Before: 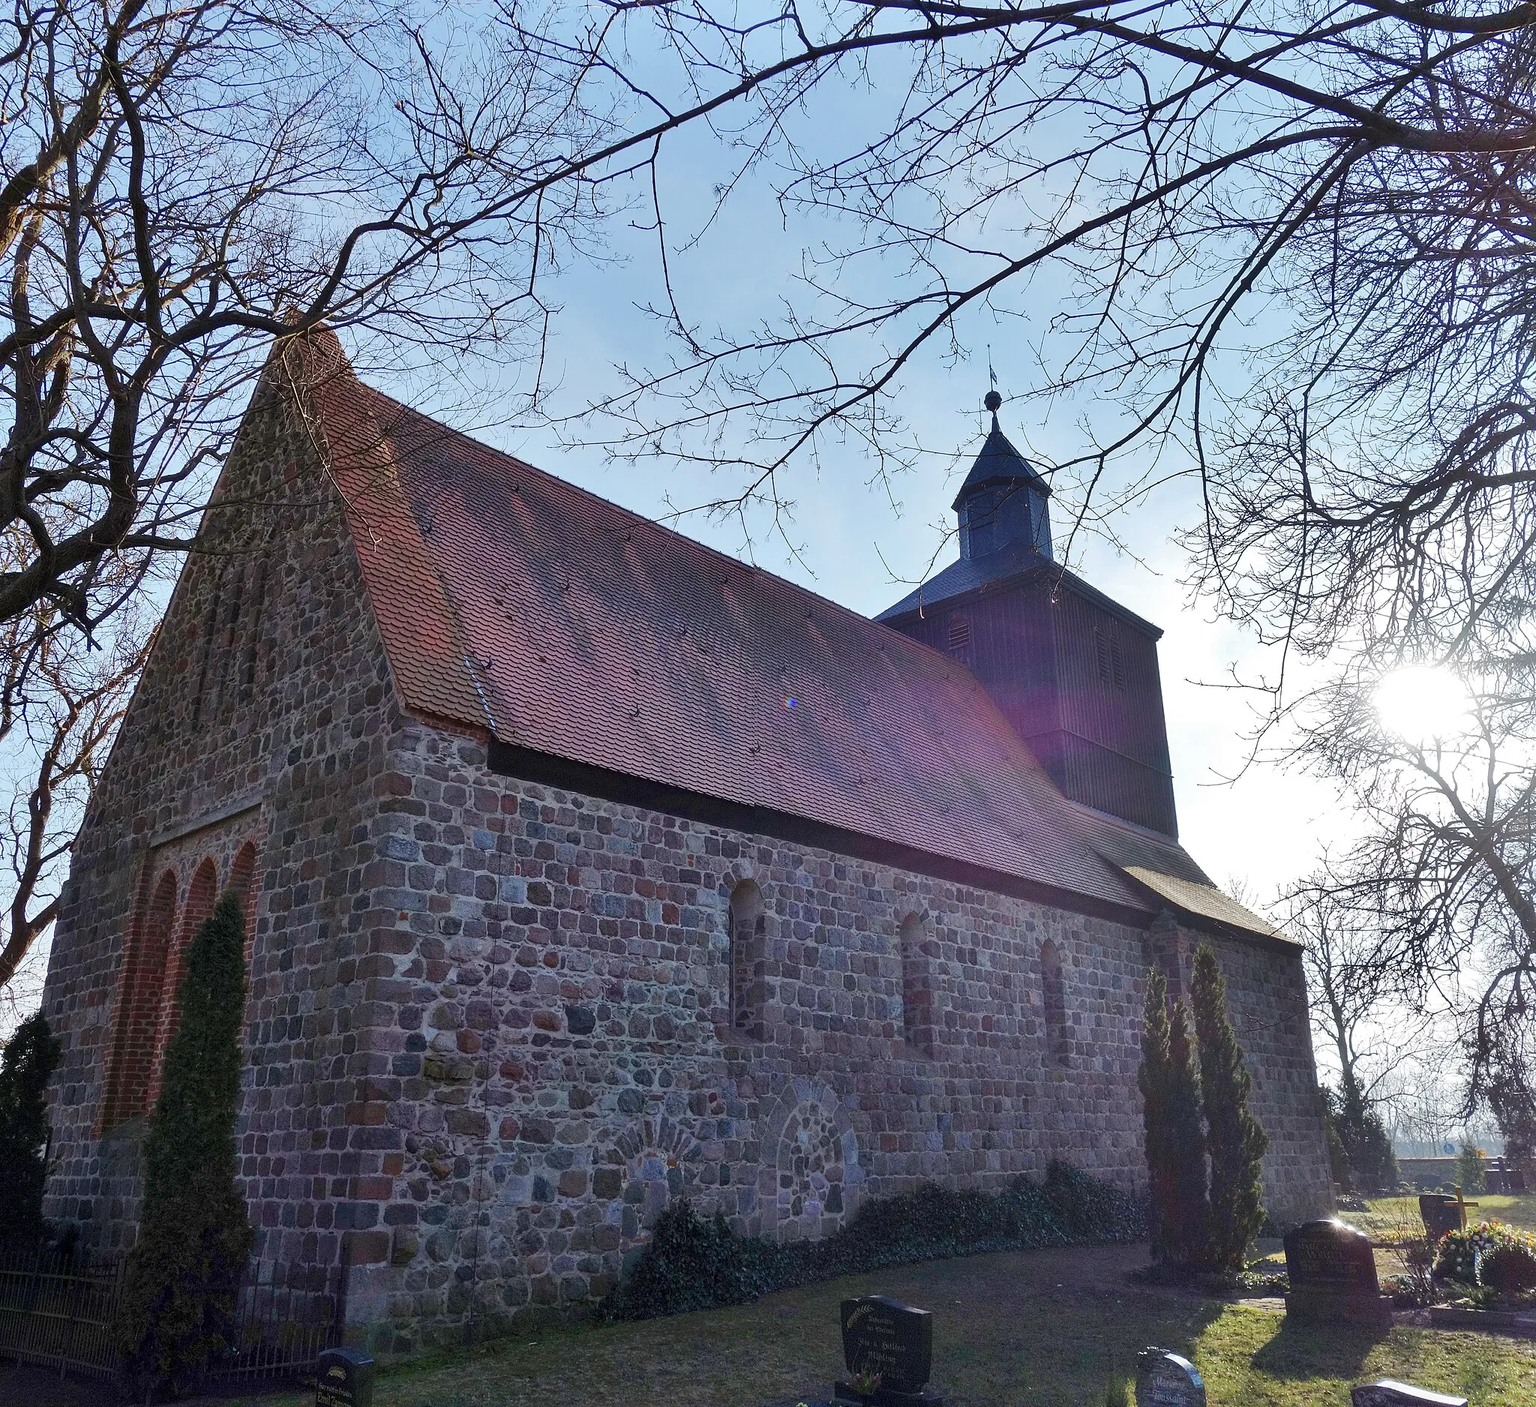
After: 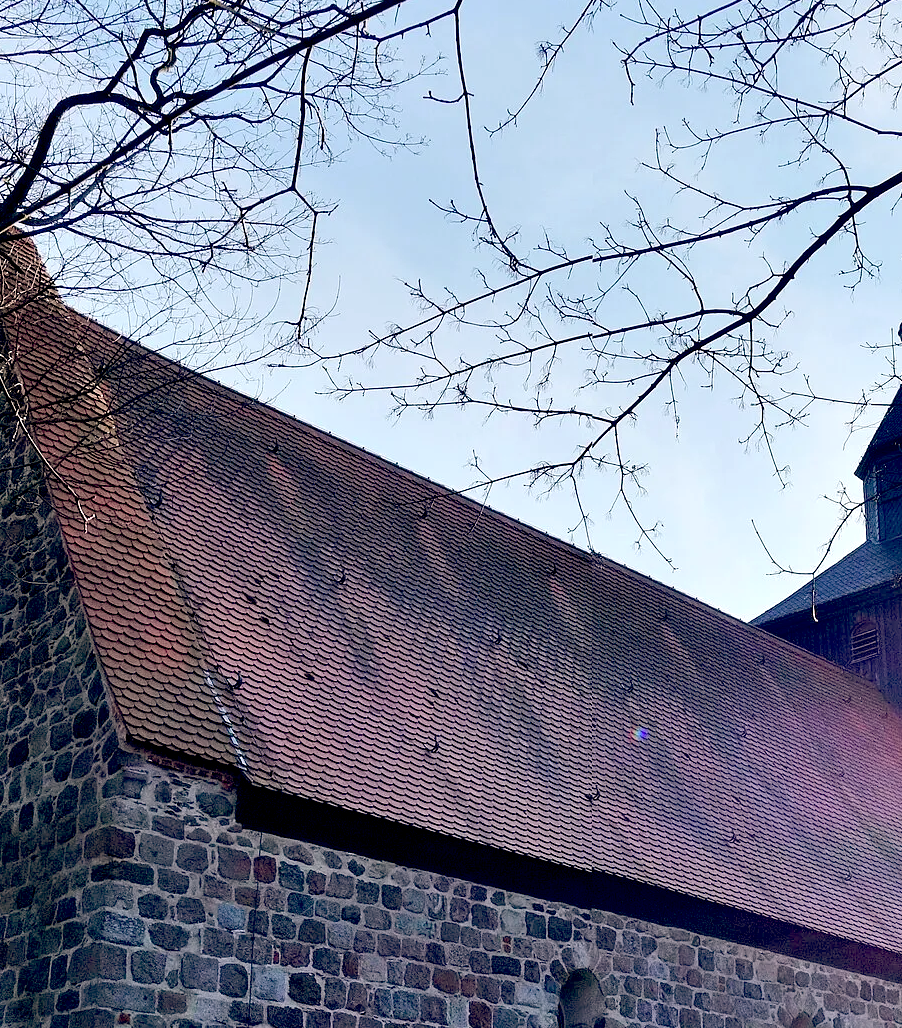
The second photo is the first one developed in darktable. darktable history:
color balance: lift [0.975, 0.993, 1, 1.015], gamma [1.1, 1, 1, 0.945], gain [1, 1.04, 1, 0.95]
tone equalizer: -8 EV -0.417 EV, -7 EV -0.389 EV, -6 EV -0.333 EV, -5 EV -0.222 EV, -3 EV 0.222 EV, -2 EV 0.333 EV, -1 EV 0.389 EV, +0 EV 0.417 EV, edges refinement/feathering 500, mask exposure compensation -1.57 EV, preserve details no
crop: left 20.248%, top 10.86%, right 35.675%, bottom 34.321%
